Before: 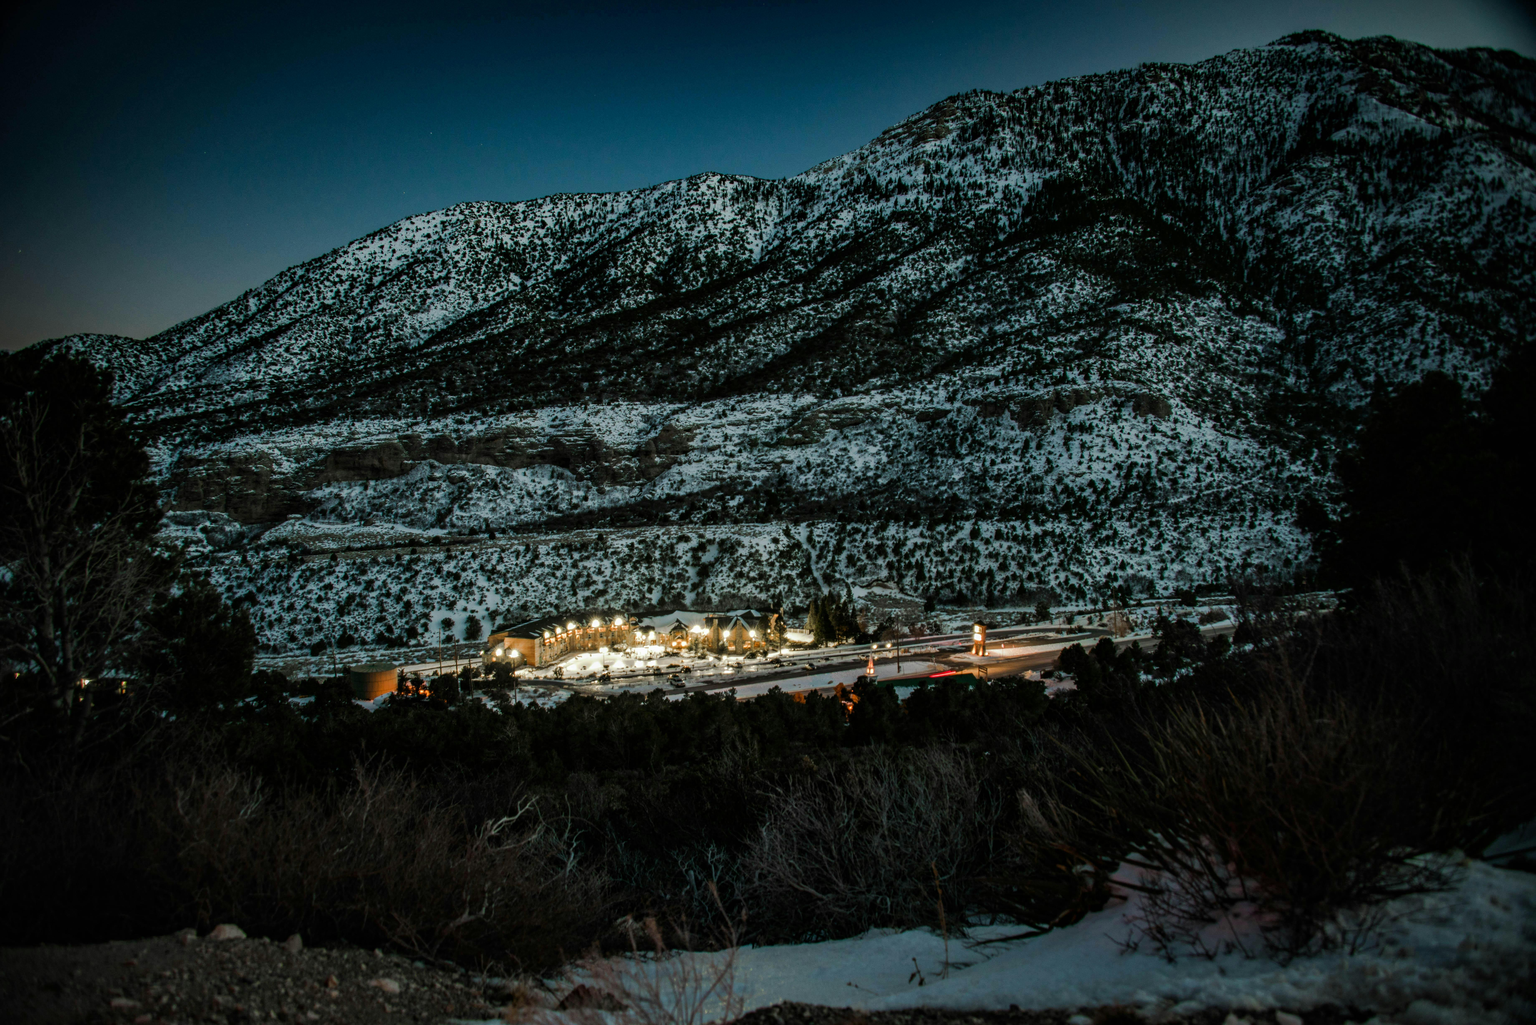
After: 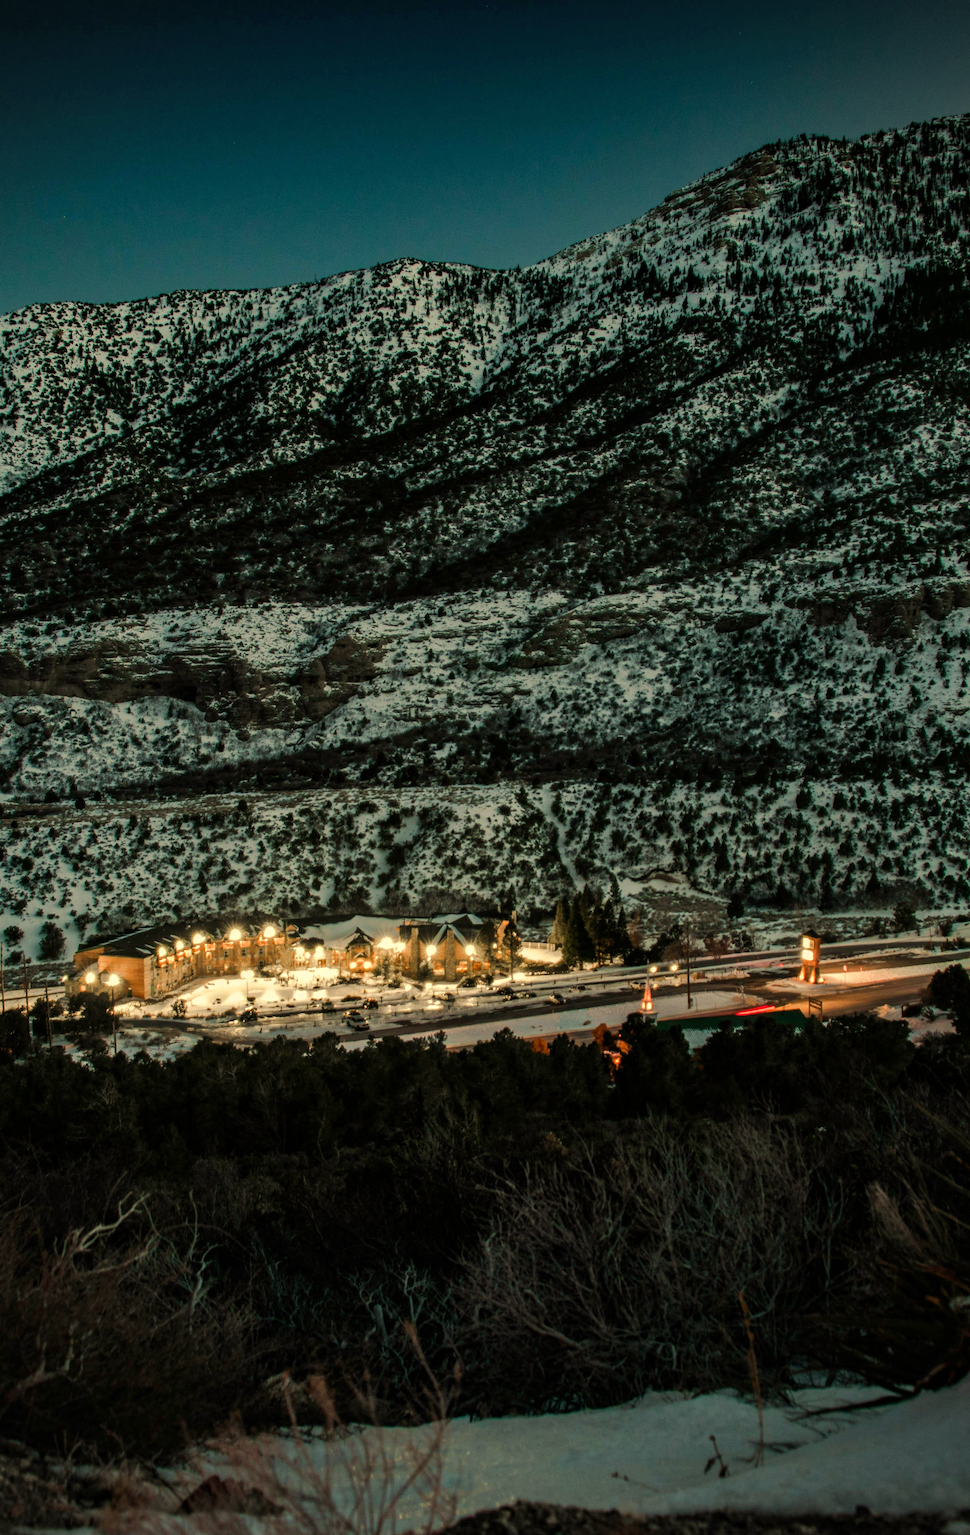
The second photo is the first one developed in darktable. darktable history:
crop: left 28.583%, right 29.231%
vignetting: fall-off start 91.19%
white balance: red 1.123, blue 0.83
